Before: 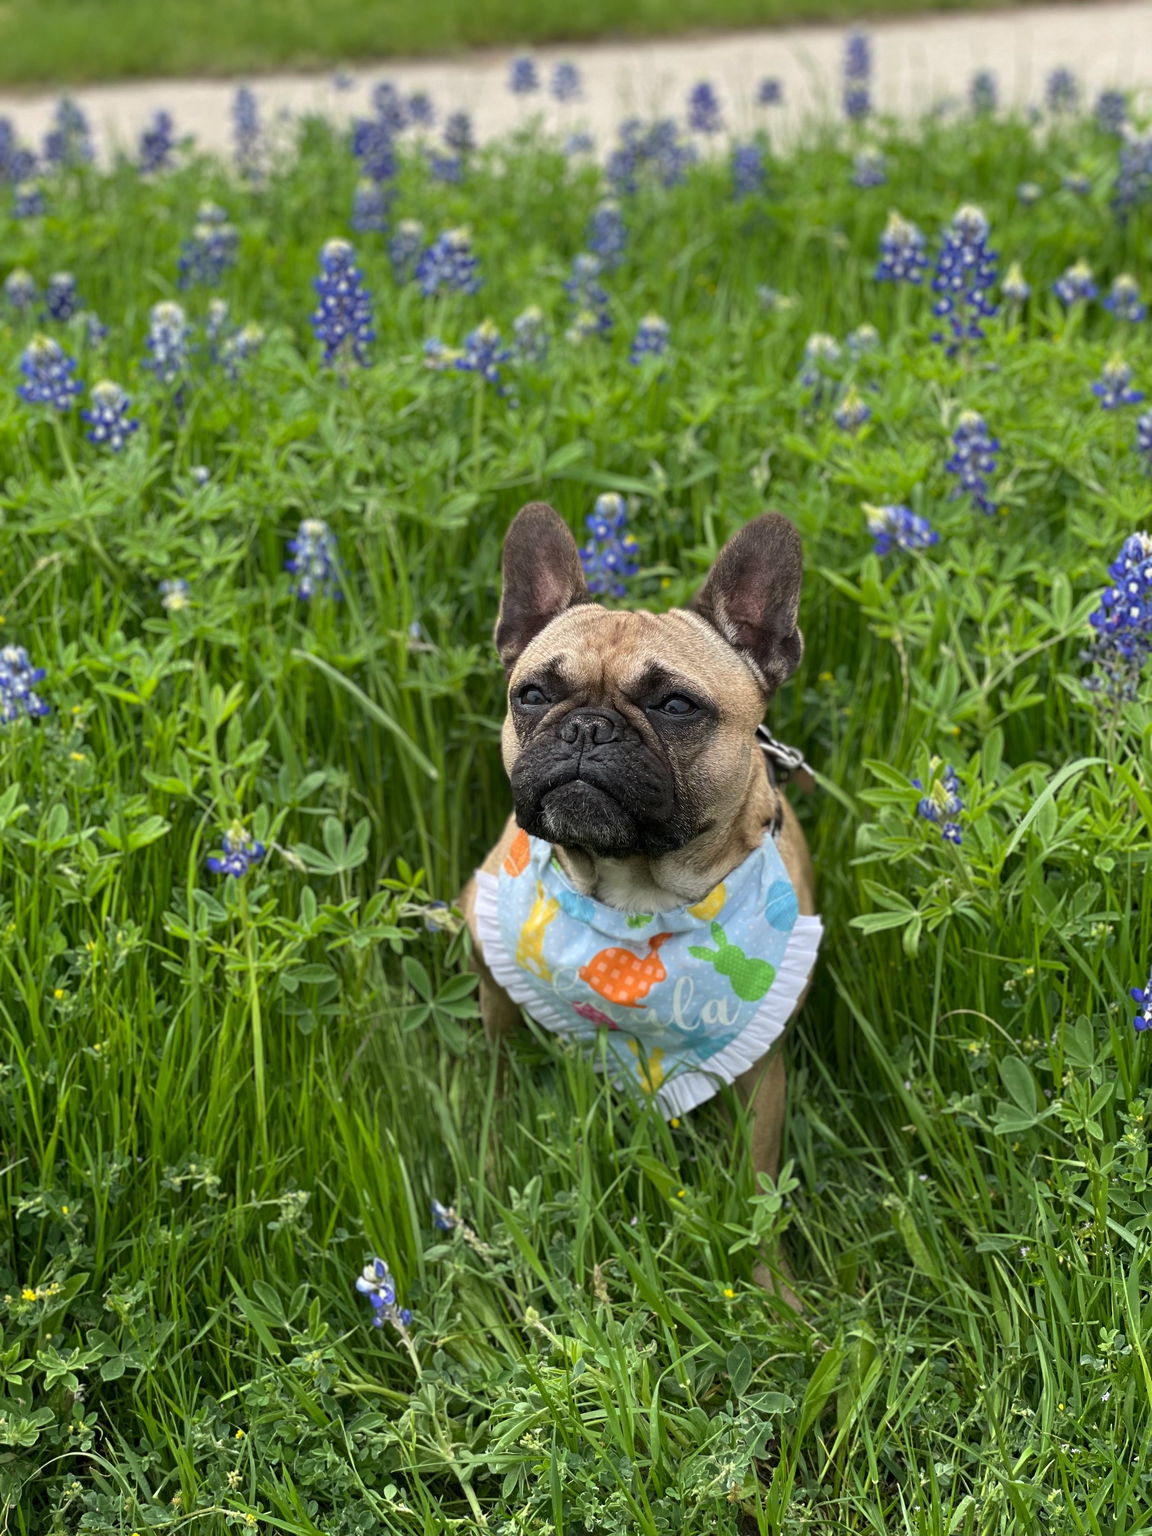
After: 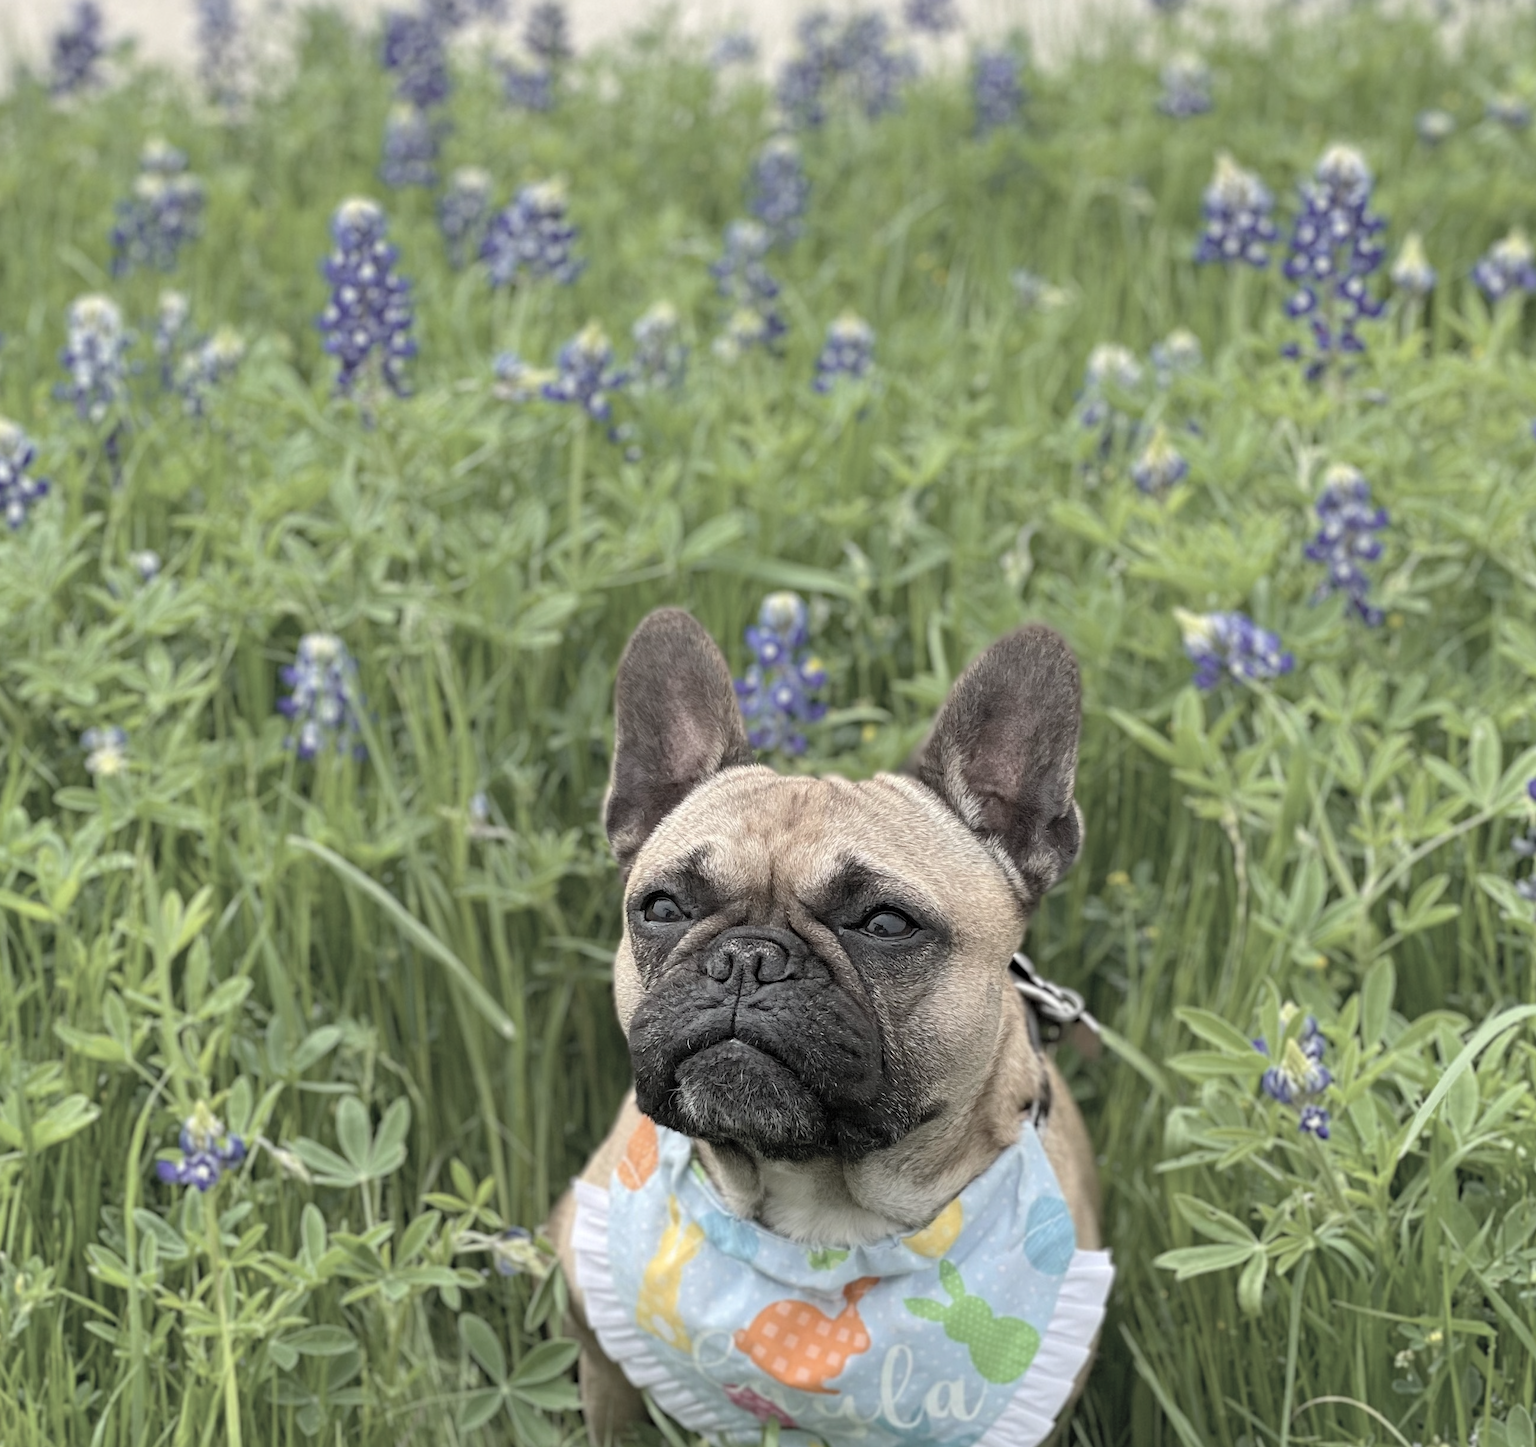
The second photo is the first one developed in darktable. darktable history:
crop and rotate: left 9.337%, top 7.292%, right 4.916%, bottom 32.13%
haze removal: compatibility mode true, adaptive false
contrast brightness saturation: brightness 0.181, saturation -0.482
